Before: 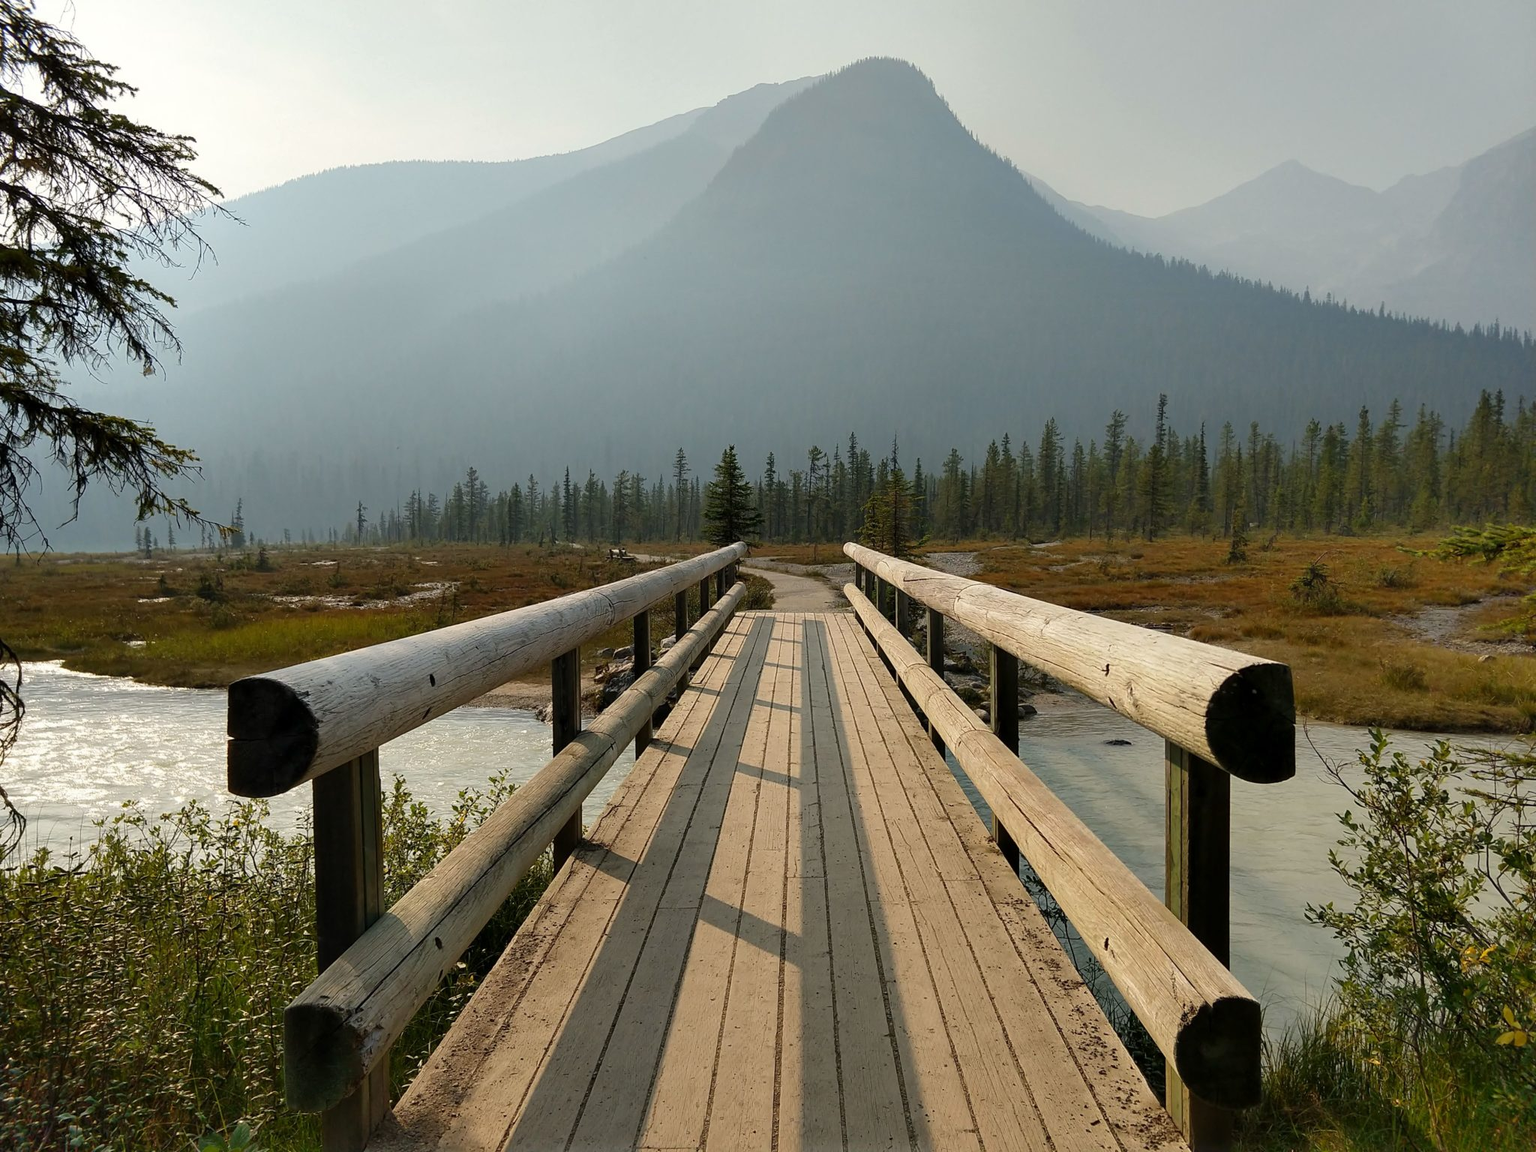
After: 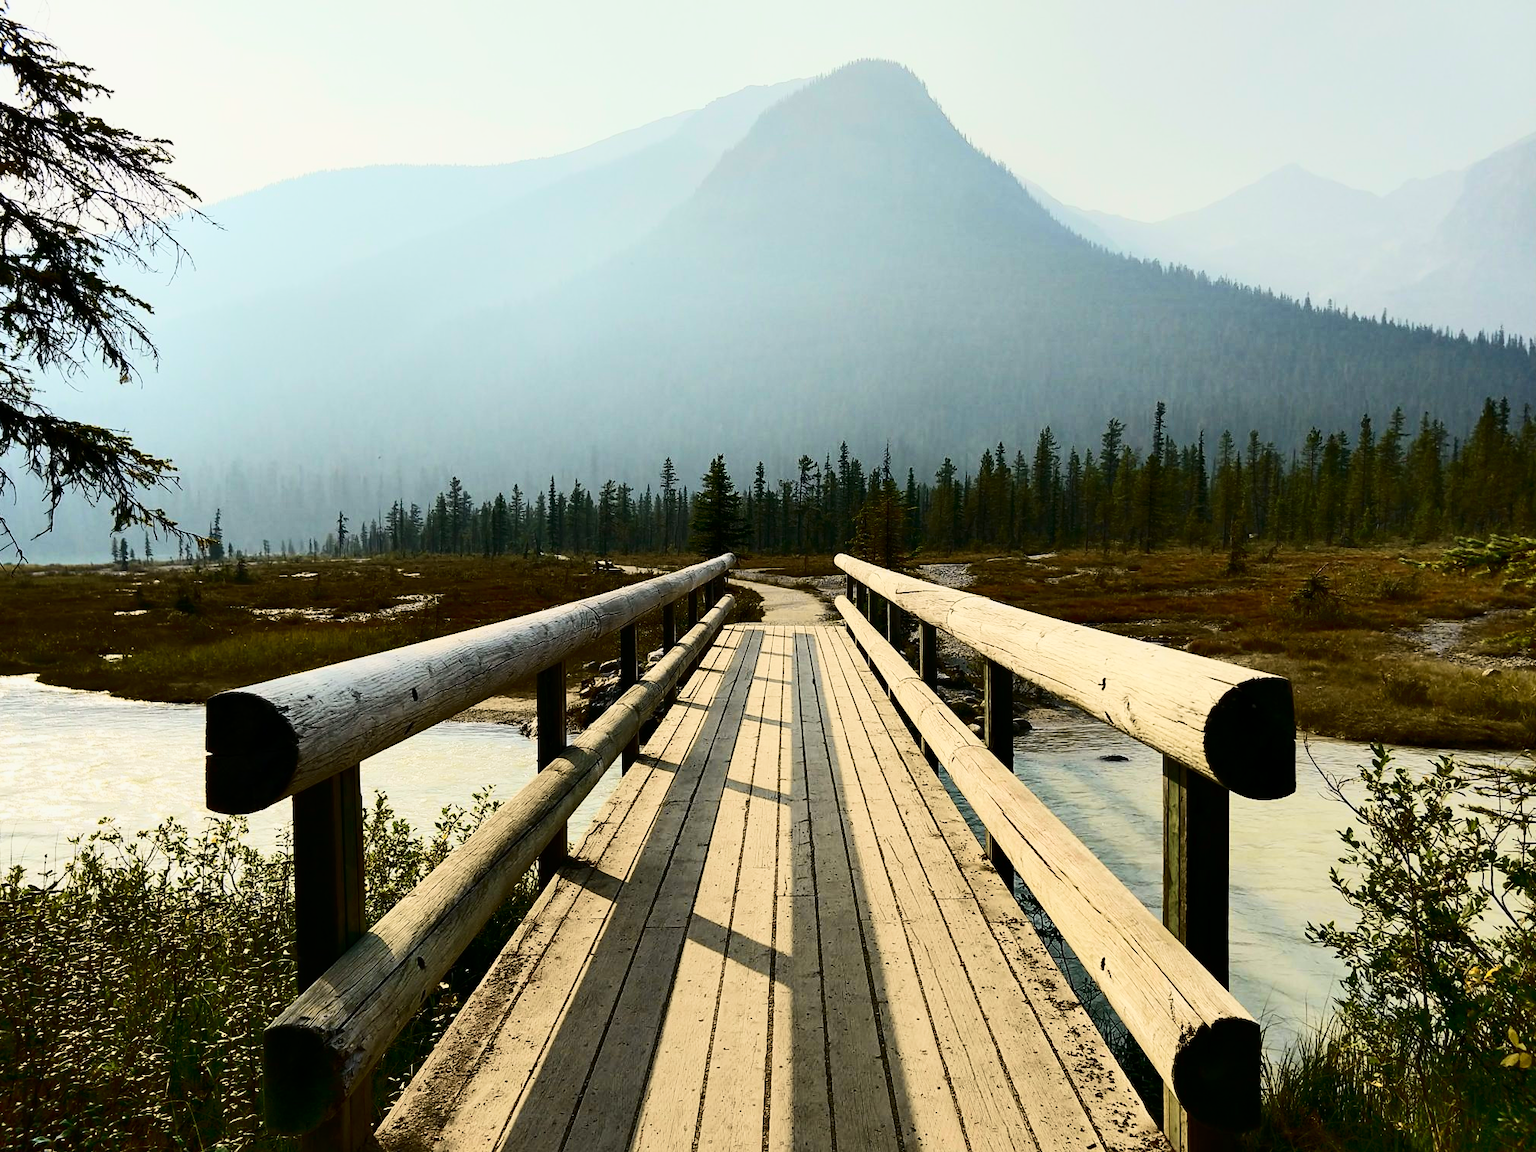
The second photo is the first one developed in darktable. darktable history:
contrast brightness saturation: contrast 0.4, brightness 0.05, saturation 0.25
velvia: on, module defaults
crop: left 1.743%, right 0.268%, bottom 2.011%
tone curve: curves: ch0 [(0, 0) (0.078, 0.052) (0.236, 0.22) (0.427, 0.472) (0.508, 0.586) (0.654, 0.742) (0.793, 0.851) (0.994, 0.974)]; ch1 [(0, 0) (0.161, 0.092) (0.35, 0.33) (0.392, 0.392) (0.456, 0.456) (0.505, 0.502) (0.537, 0.518) (0.553, 0.534) (0.602, 0.579) (0.718, 0.718) (1, 1)]; ch2 [(0, 0) (0.346, 0.362) (0.411, 0.412) (0.502, 0.502) (0.531, 0.521) (0.586, 0.59) (0.621, 0.604) (1, 1)], color space Lab, independent channels, preserve colors none
